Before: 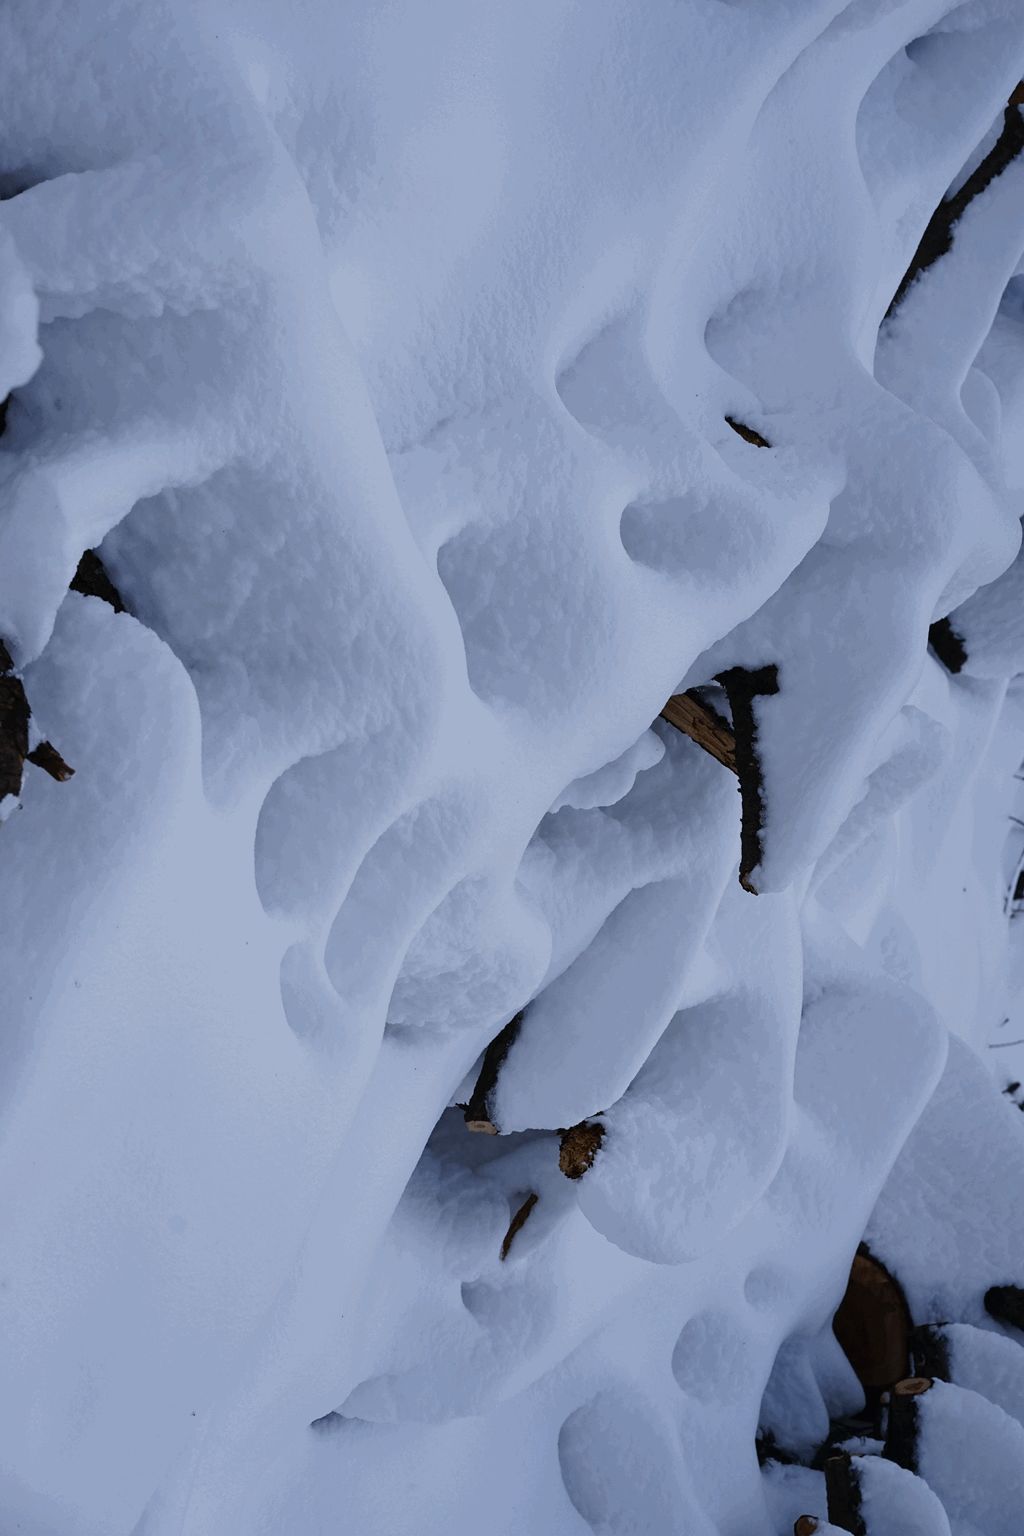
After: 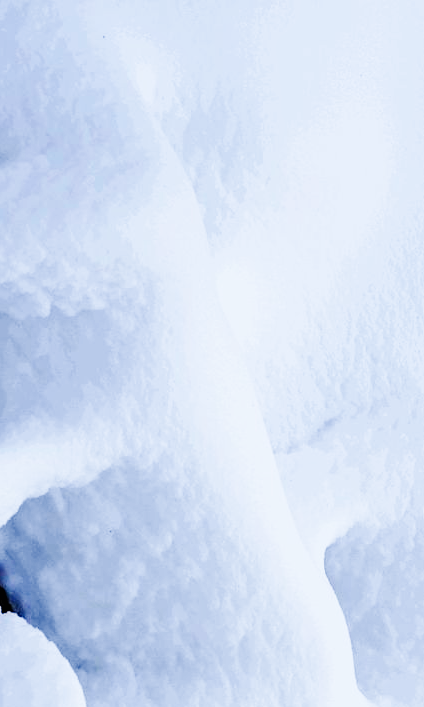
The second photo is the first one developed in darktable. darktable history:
exposure: exposure 0.298 EV, compensate exposure bias true, compensate highlight preservation false
crop and rotate: left 11.038%, top 0.054%, right 47.507%, bottom 53.883%
haze removal: adaptive false
base curve: curves: ch0 [(0, 0) (0, 0) (0.002, 0.001) (0.008, 0.003) (0.019, 0.011) (0.037, 0.037) (0.064, 0.11) (0.102, 0.232) (0.152, 0.379) (0.216, 0.524) (0.296, 0.665) (0.394, 0.789) (0.512, 0.881) (0.651, 0.945) (0.813, 0.986) (1, 1)], preserve colors none
